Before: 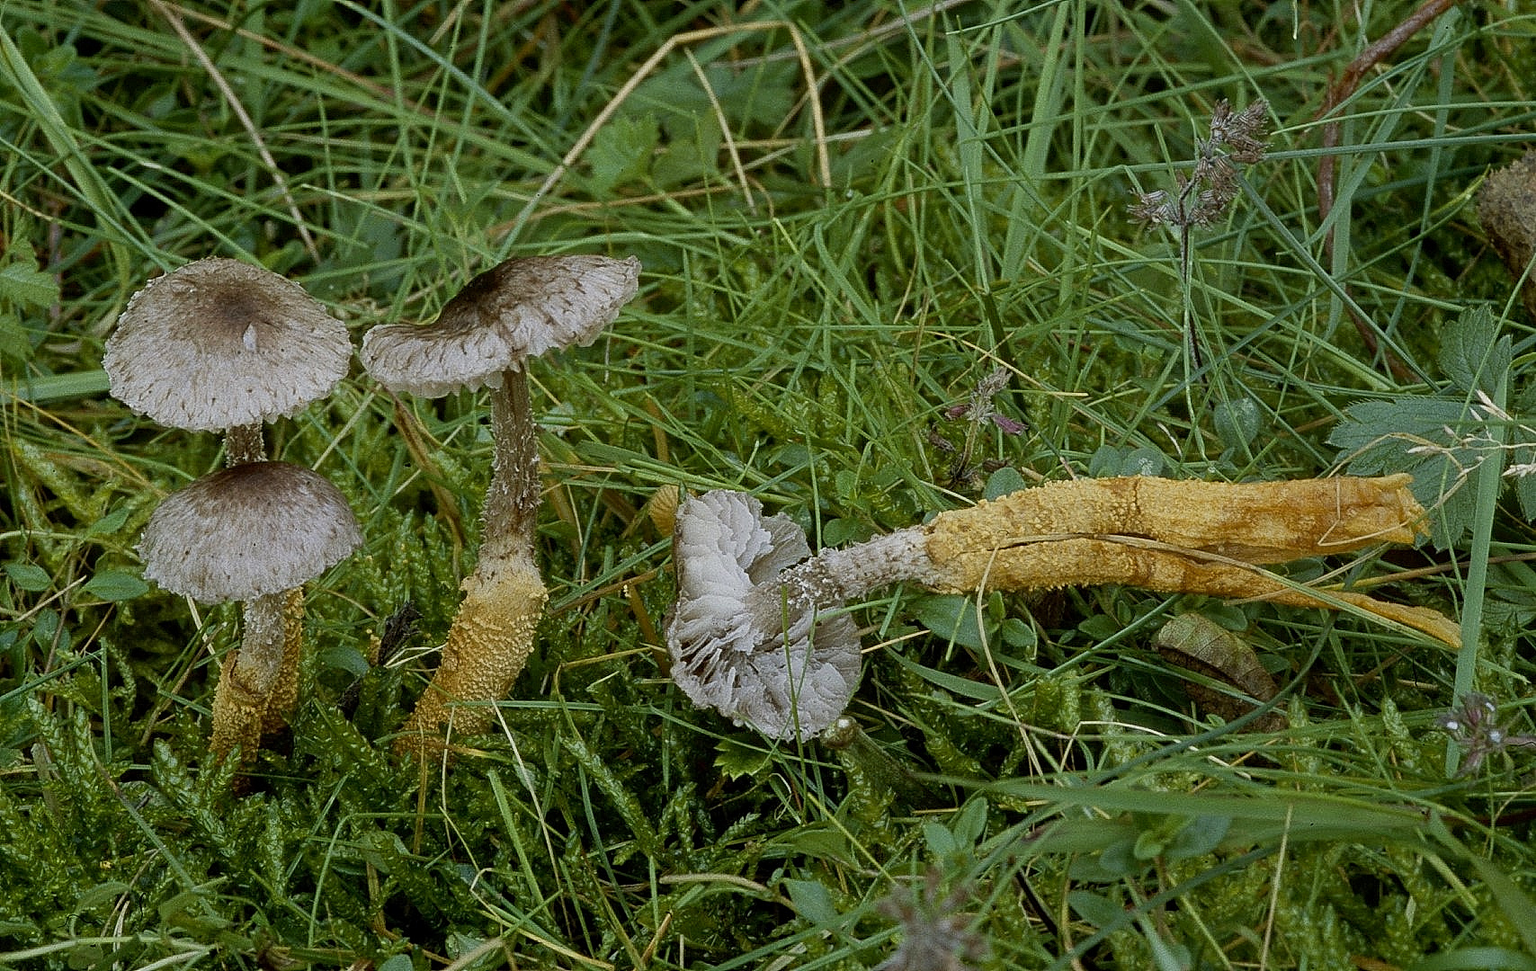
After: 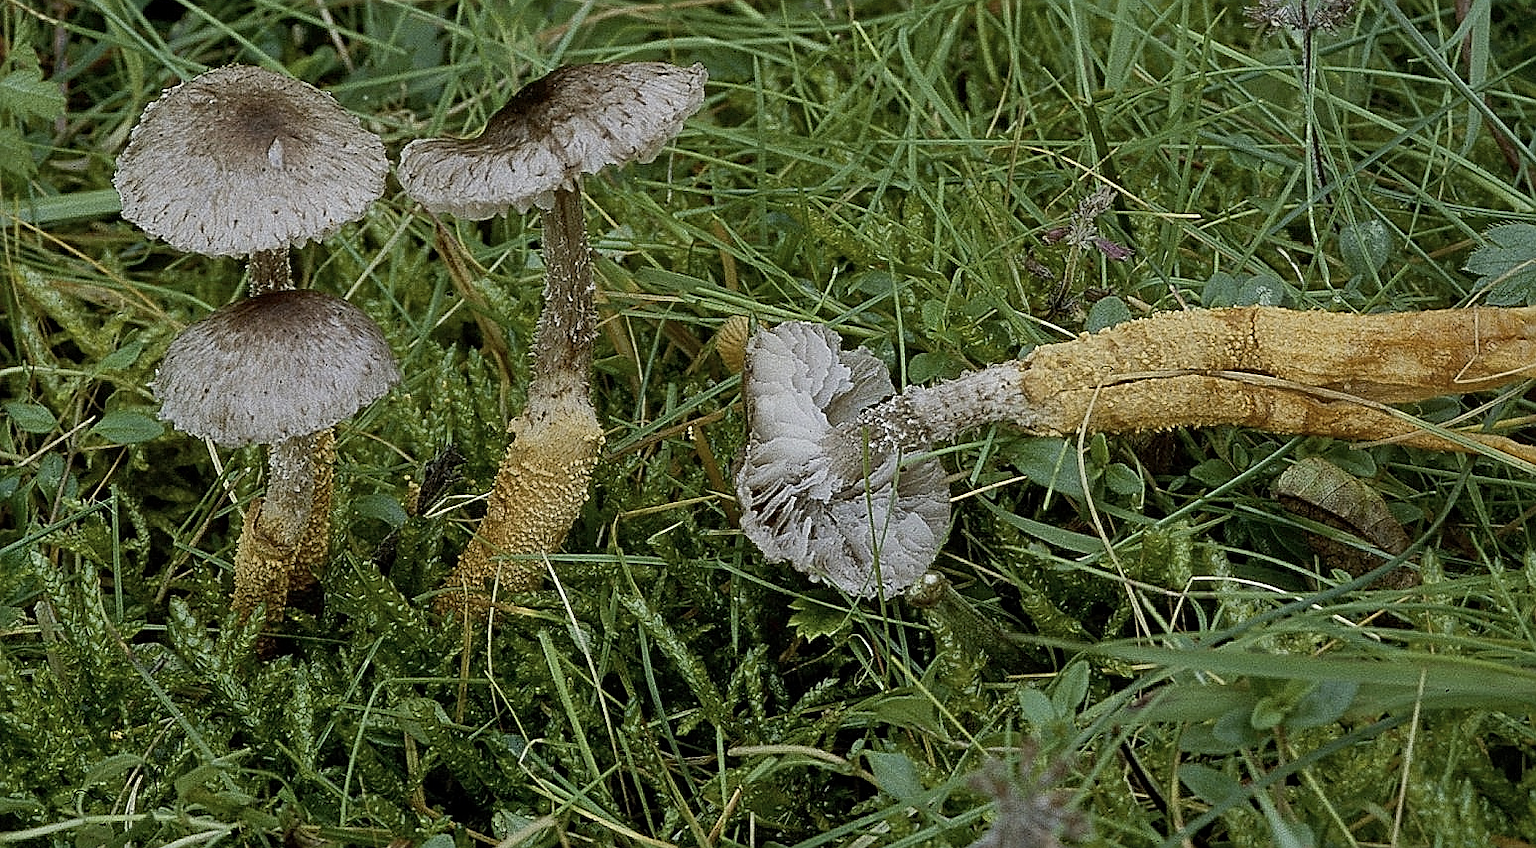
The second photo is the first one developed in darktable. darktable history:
sharpen: on, module defaults
tone equalizer: edges refinement/feathering 500, mask exposure compensation -1.57 EV, preserve details no
crop: top 20.486%, right 9.36%, bottom 0.283%
shadows and highlights: shadows 29.58, highlights -30.34, low approximation 0.01, soften with gaussian
contrast brightness saturation: saturation -0.175
